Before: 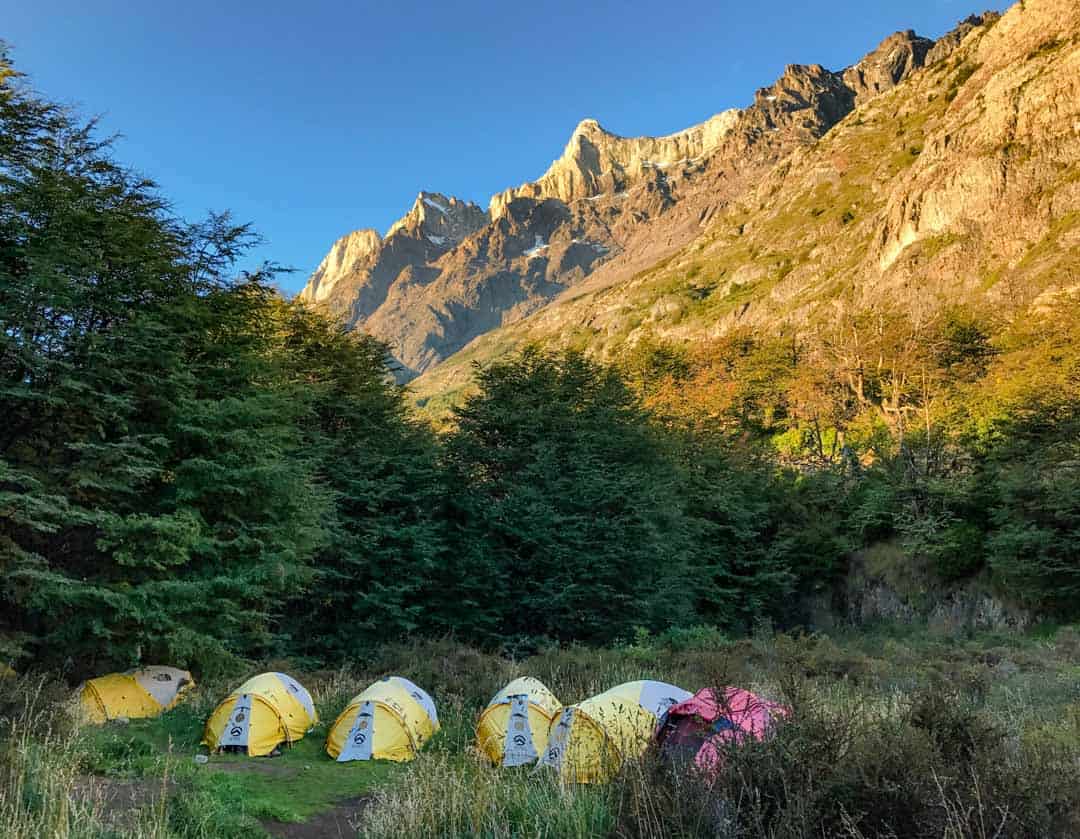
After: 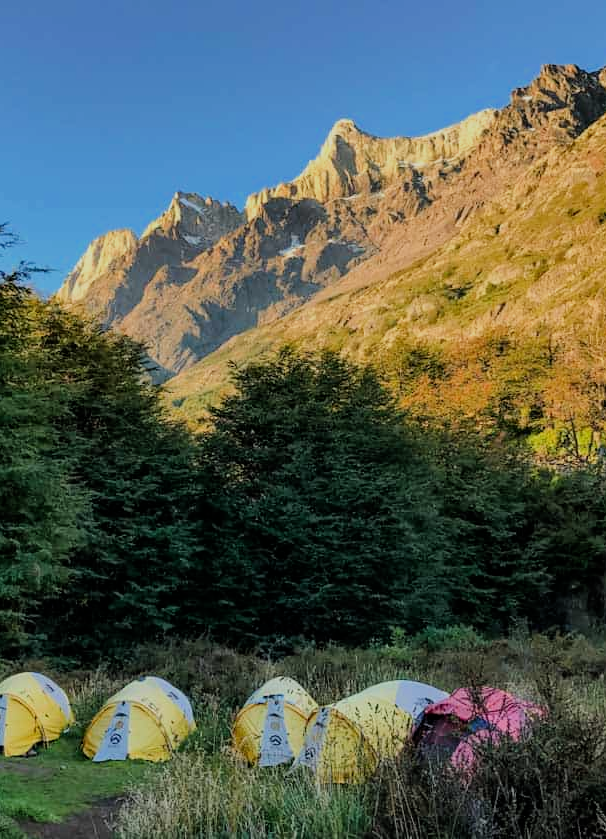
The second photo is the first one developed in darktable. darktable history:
crop and rotate: left 22.594%, right 21.226%
filmic rgb: black relative exposure -7.65 EV, white relative exposure 4.56 EV, hardness 3.61, color science v6 (2022)
